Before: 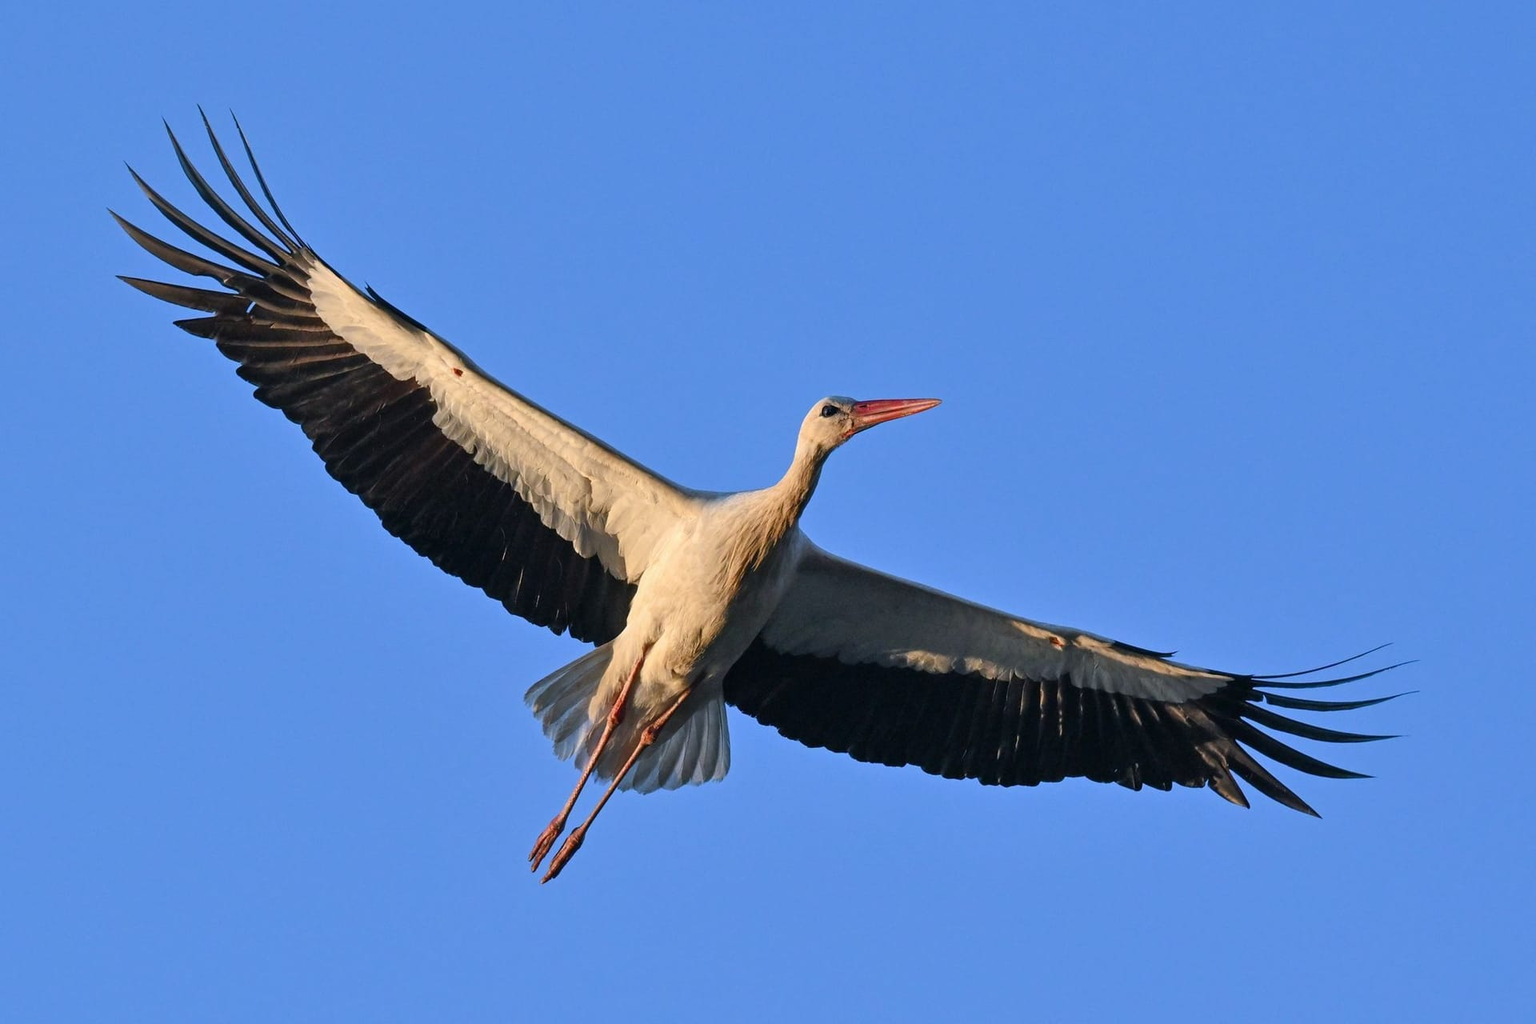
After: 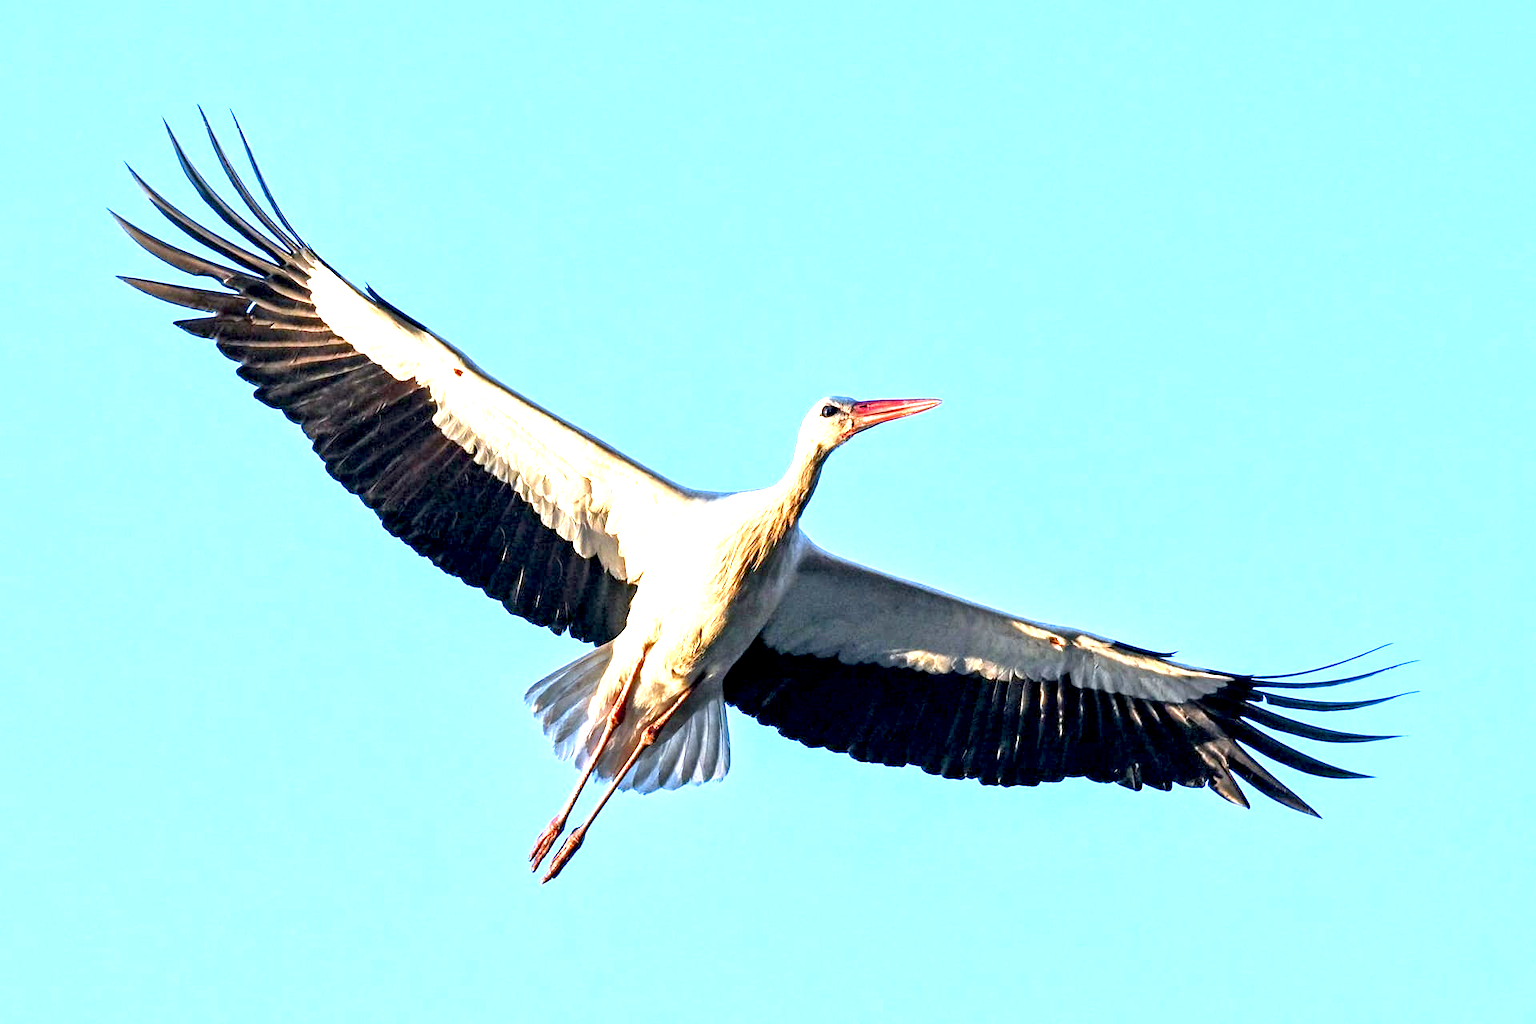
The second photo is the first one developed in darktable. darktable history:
exposure: black level correction 0.005, exposure 2.084 EV, compensate highlight preservation false
local contrast: highlights 25%, shadows 75%, midtone range 0.75
